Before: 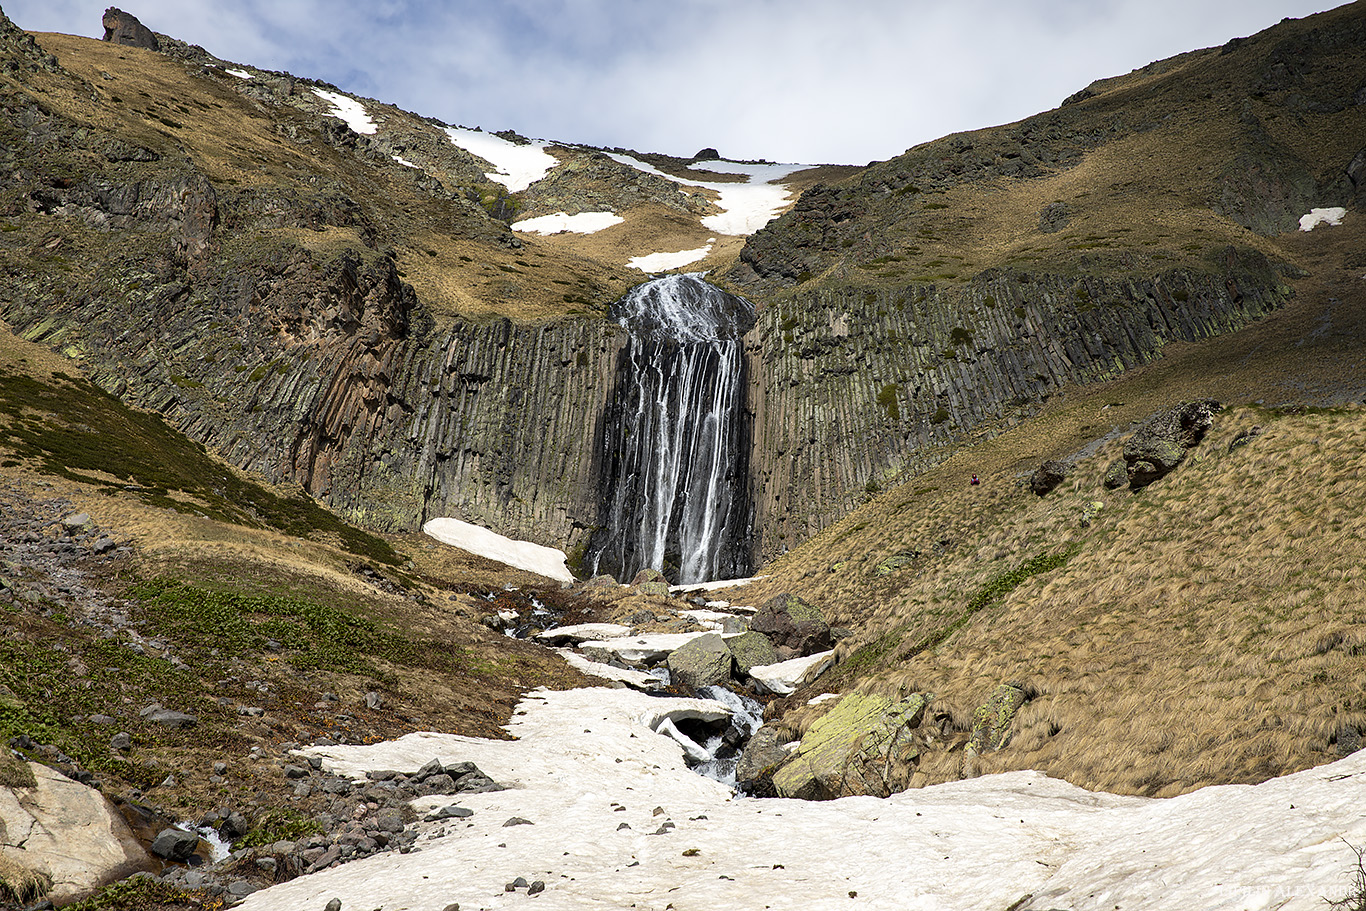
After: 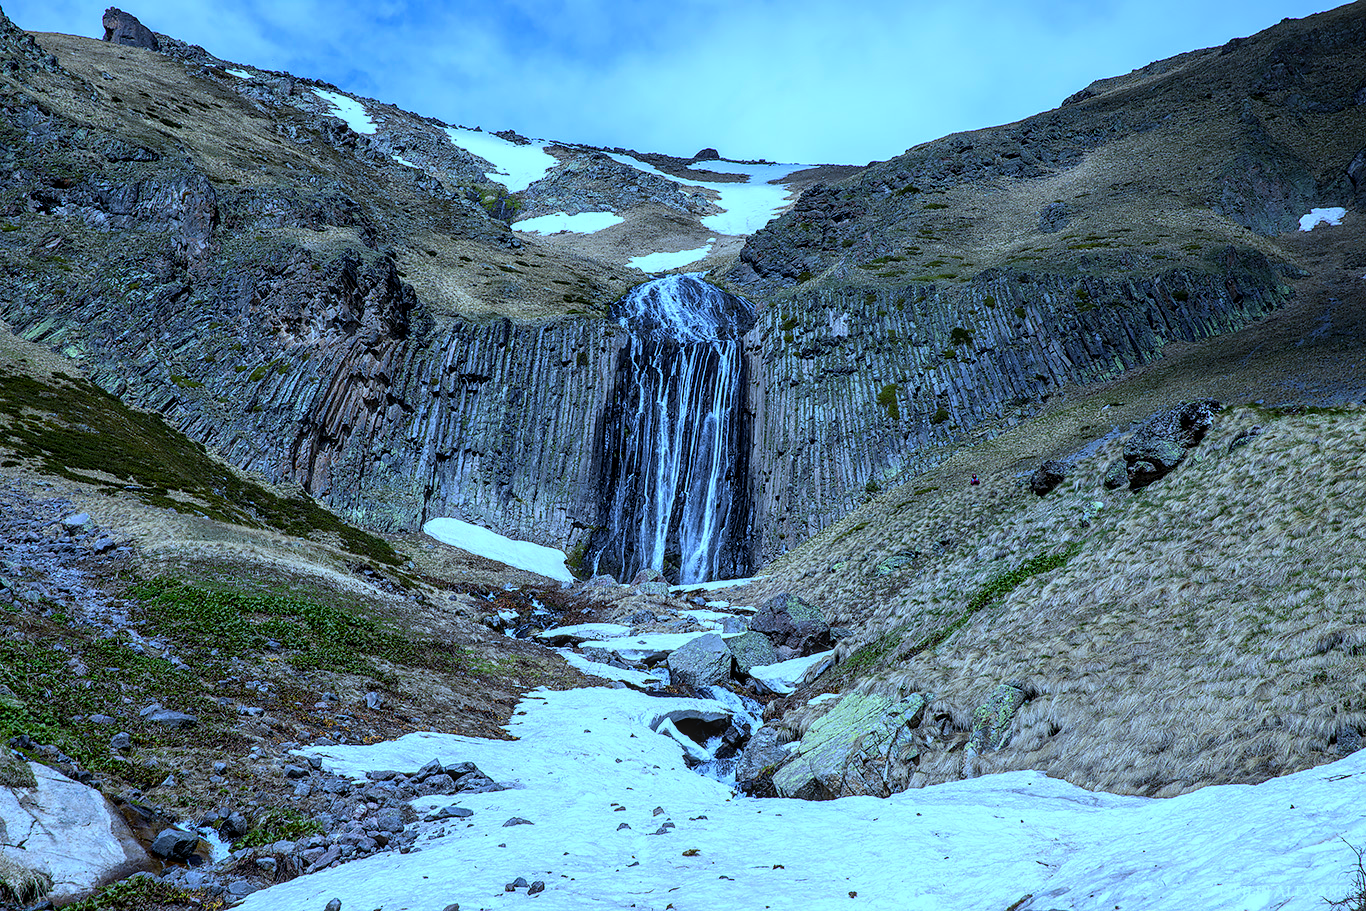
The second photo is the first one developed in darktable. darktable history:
white balance: red 0.766, blue 1.537
rgb curve: mode RGB, independent channels
local contrast: on, module defaults
